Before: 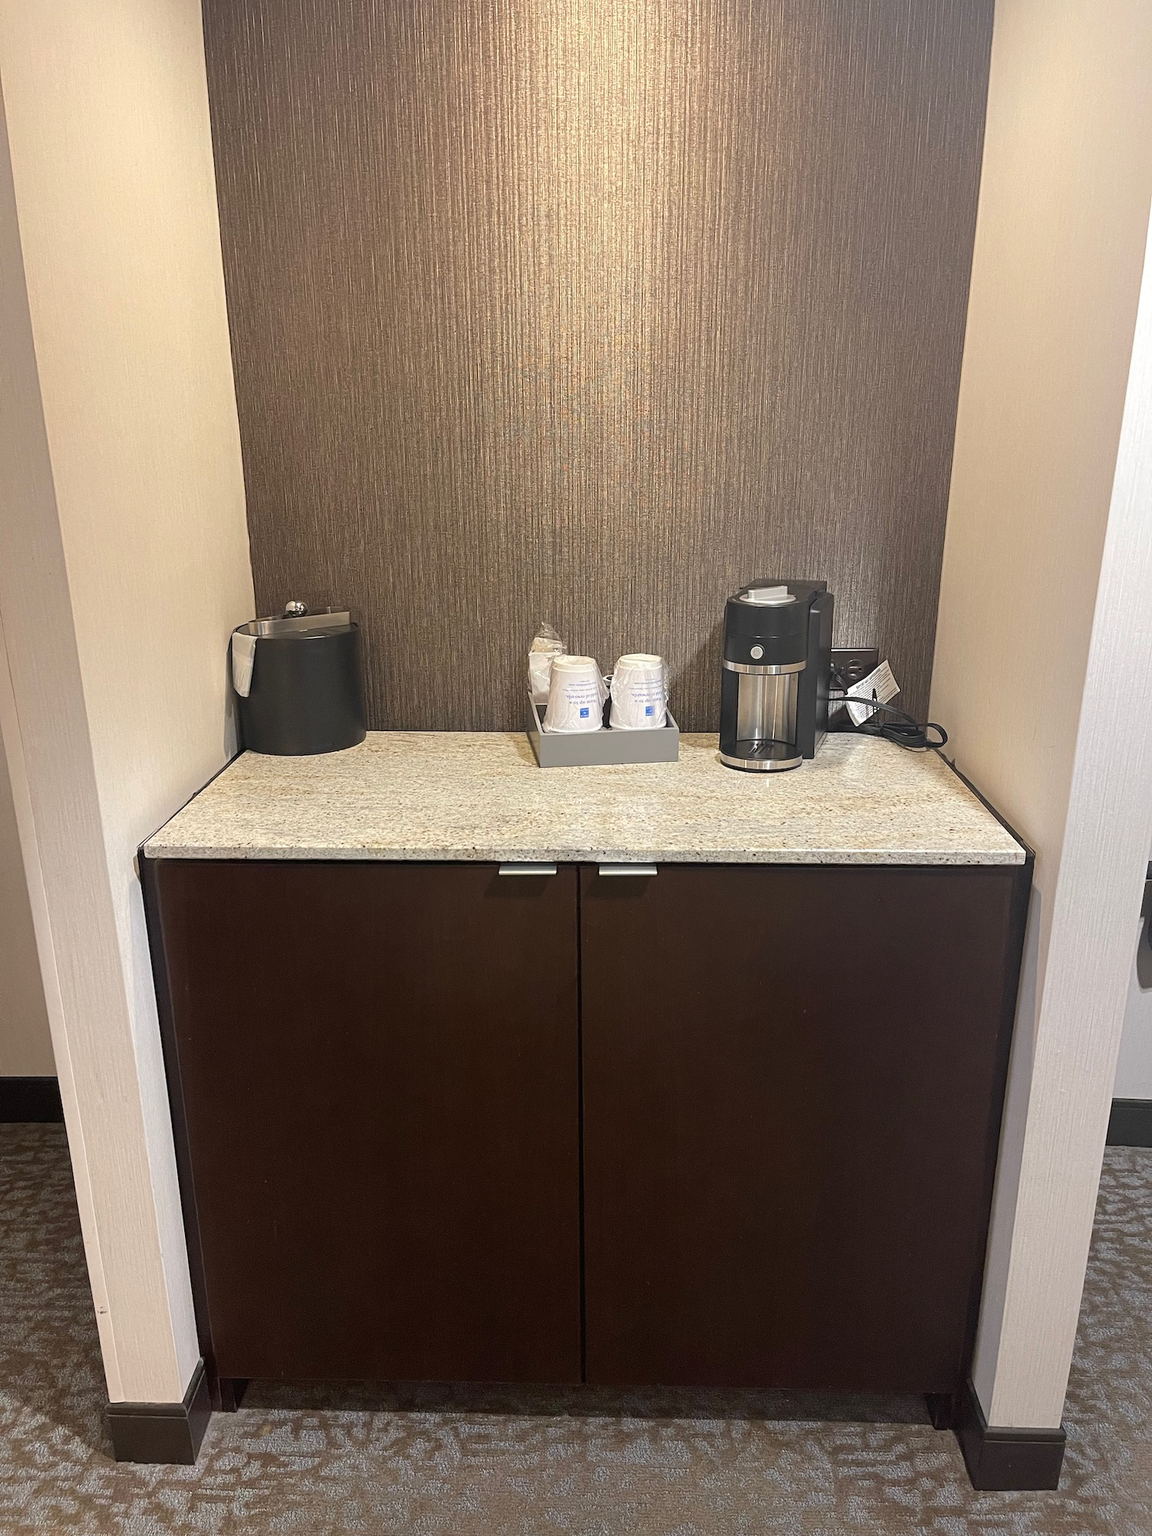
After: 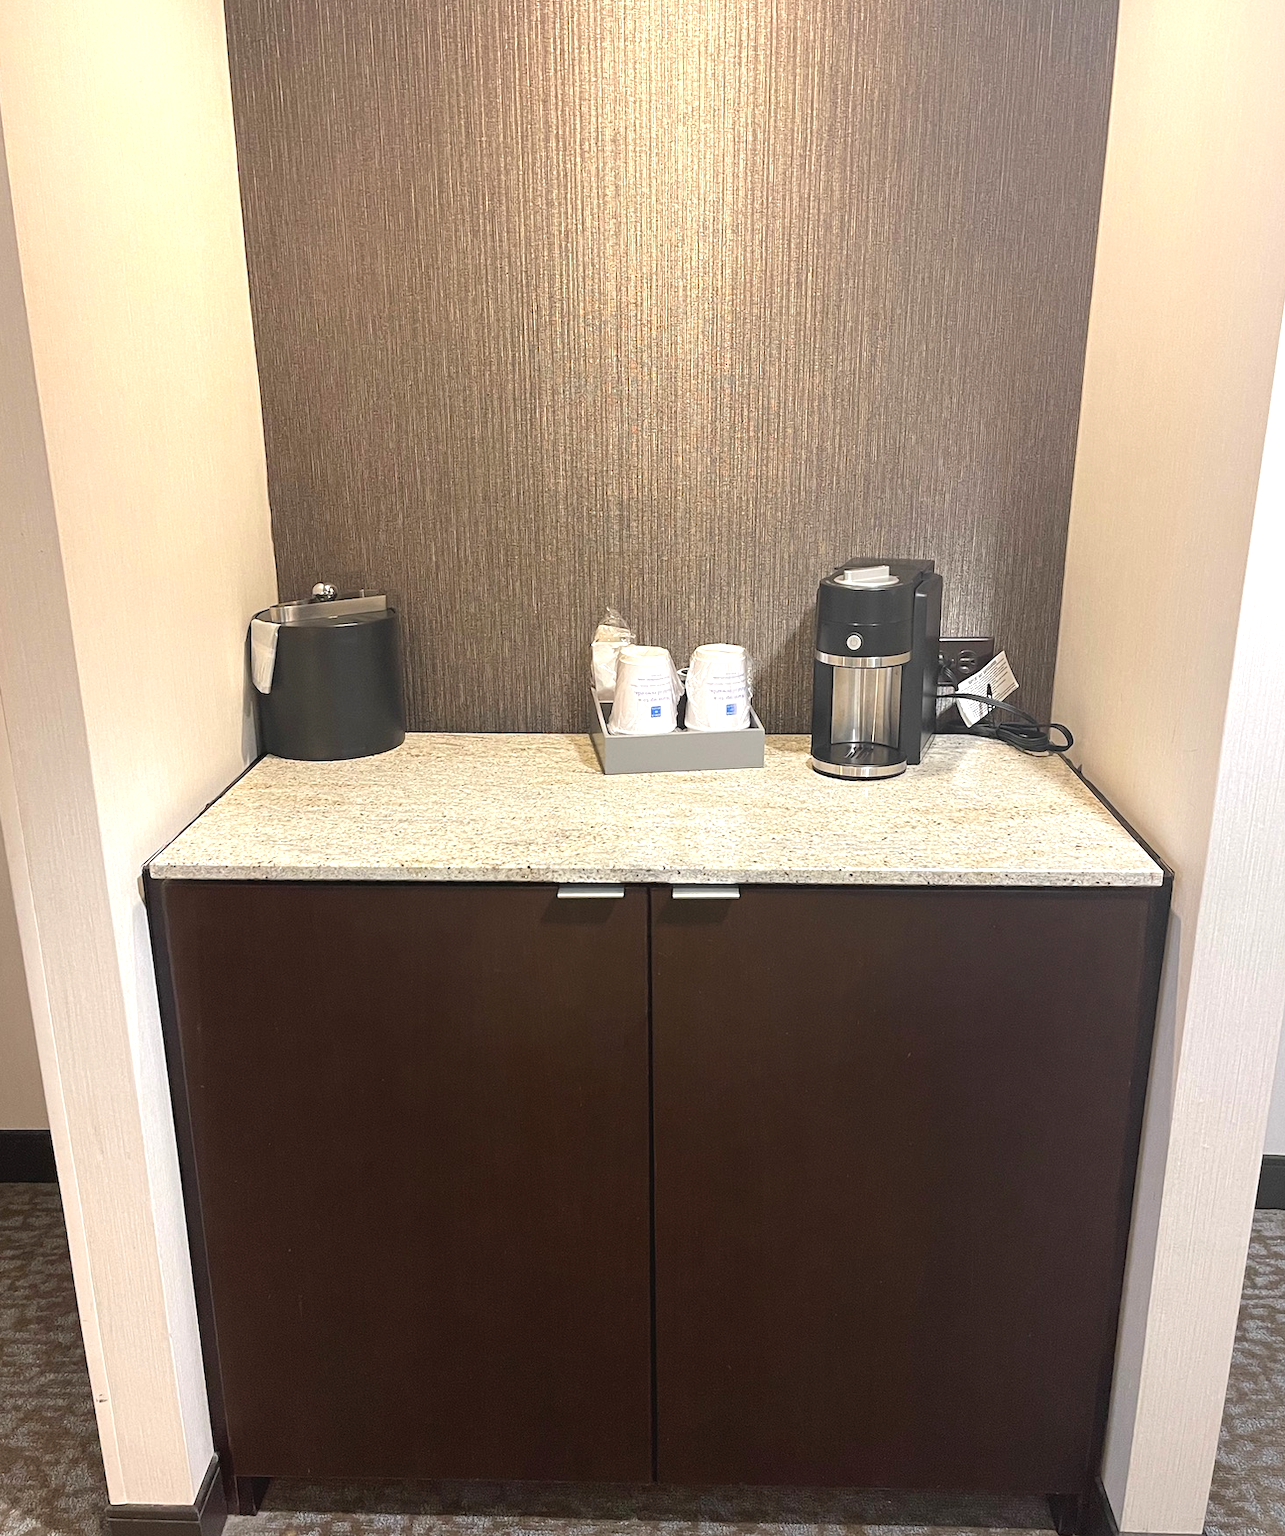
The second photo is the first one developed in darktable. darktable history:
crop: left 1.223%, top 6.126%, right 1.668%, bottom 6.845%
exposure: black level correction -0.002, exposure 0.529 EV, compensate exposure bias true, compensate highlight preservation false
